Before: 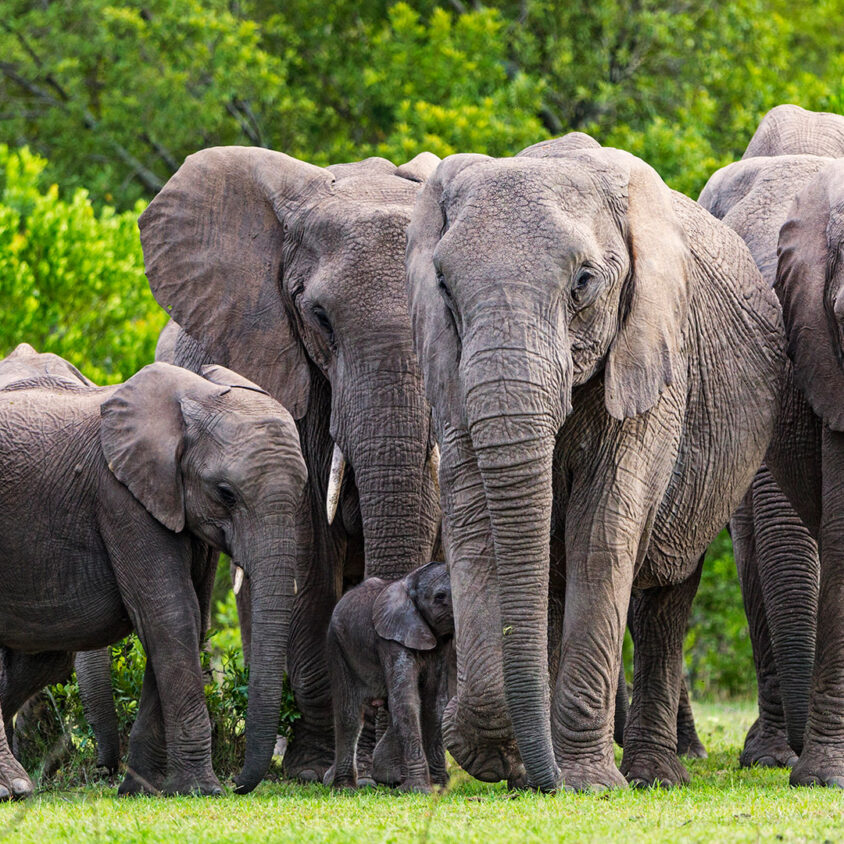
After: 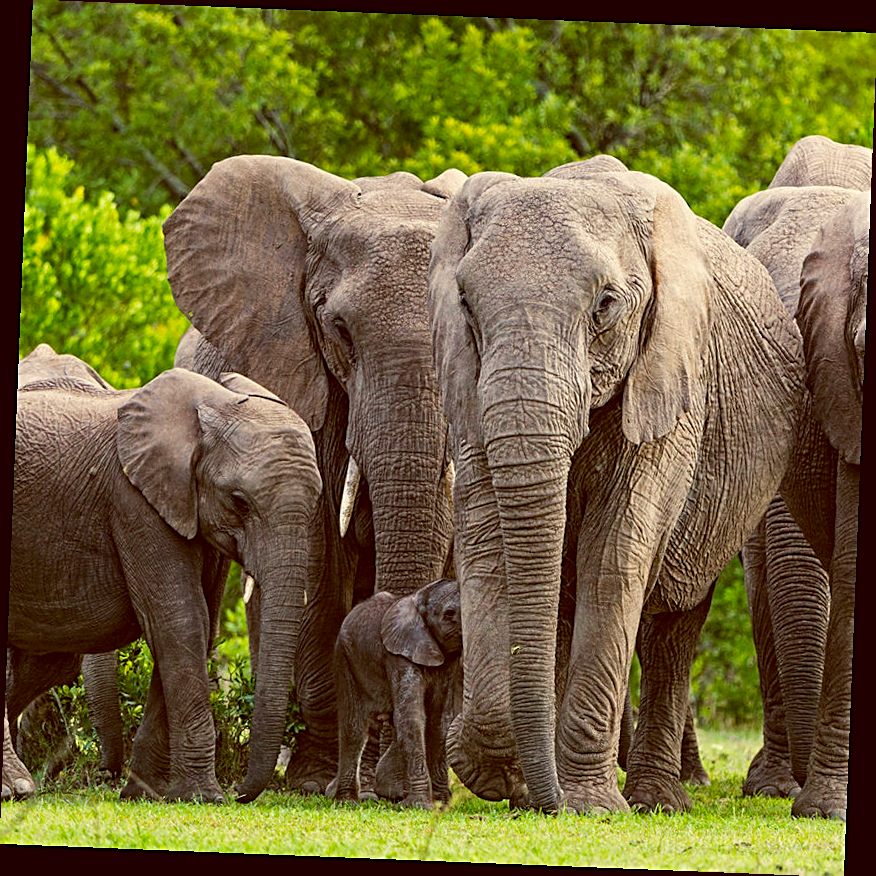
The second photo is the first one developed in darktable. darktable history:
color balance: lift [1.001, 1.007, 1, 0.993], gamma [1.023, 1.026, 1.01, 0.974], gain [0.964, 1.059, 1.073, 0.927]
rotate and perspective: rotation 2.27°, automatic cropping off
sharpen: on, module defaults
